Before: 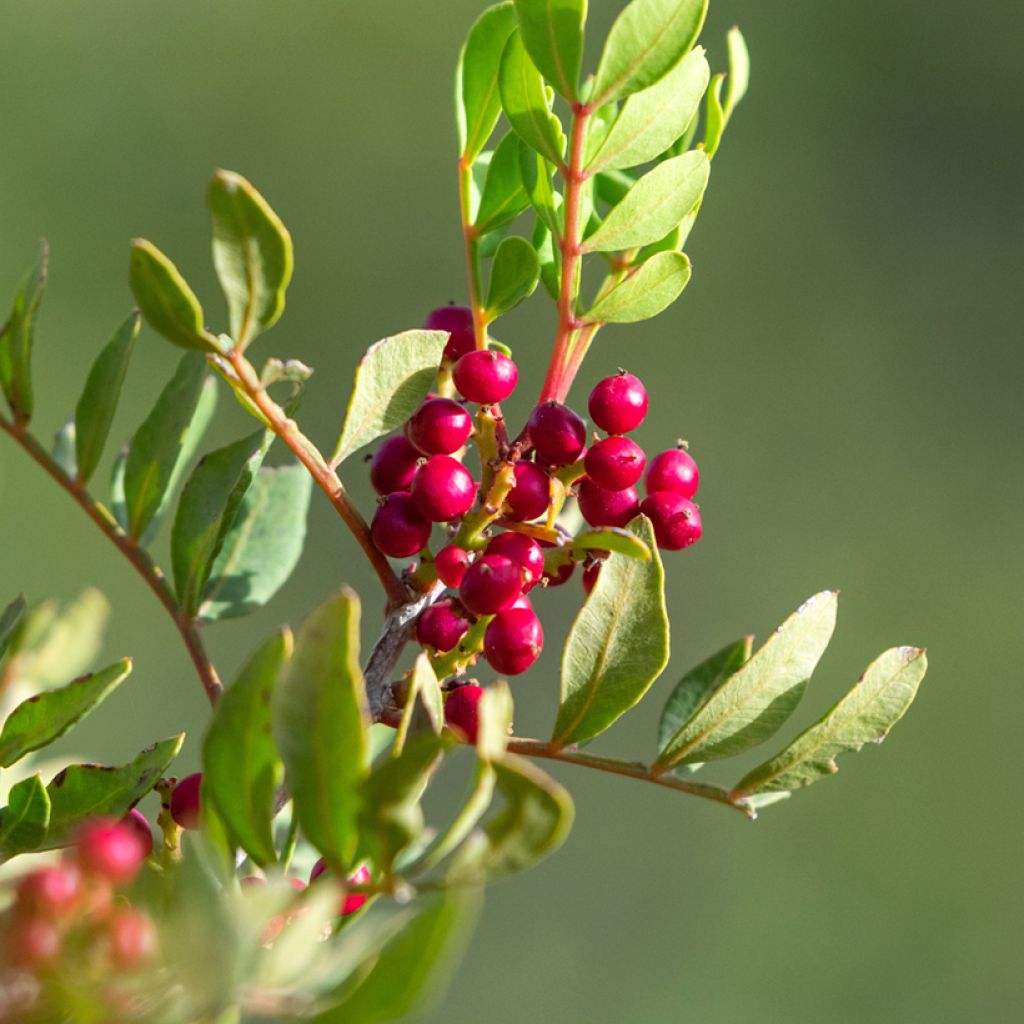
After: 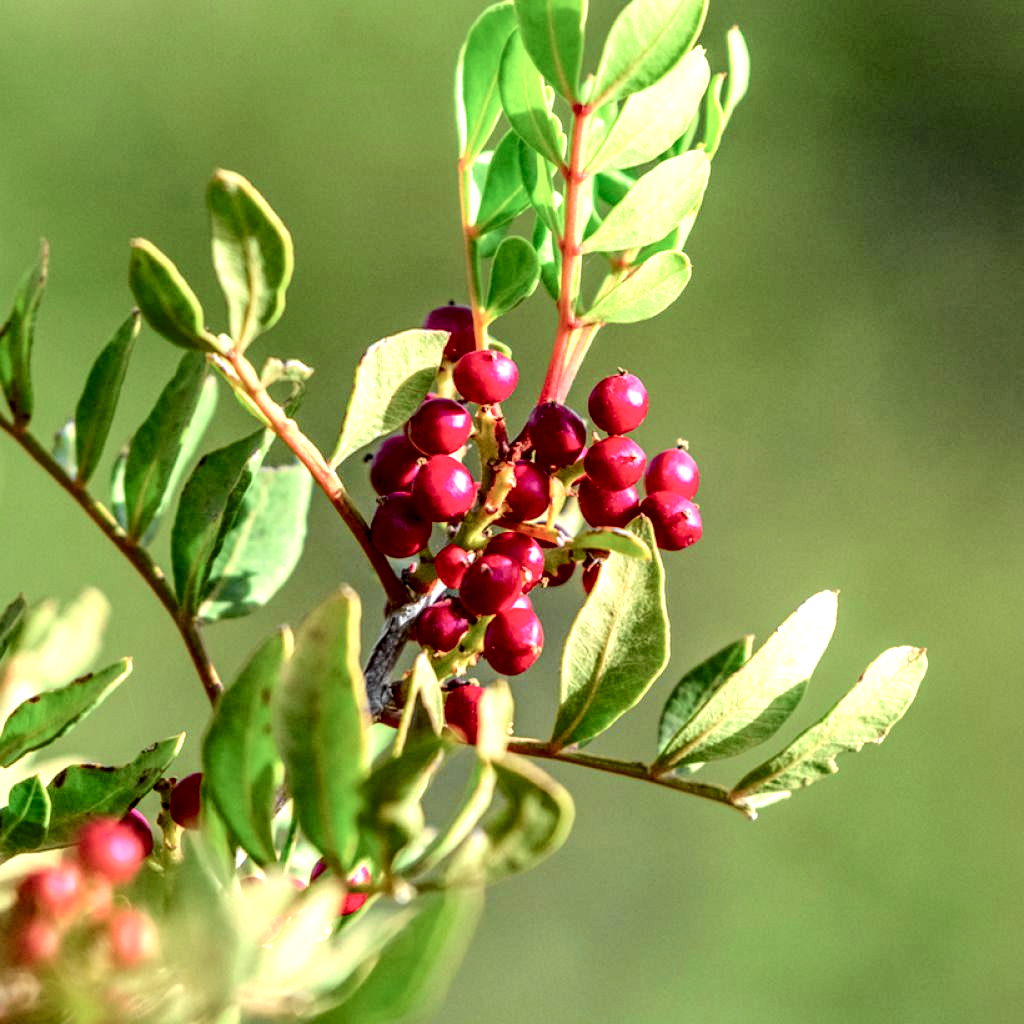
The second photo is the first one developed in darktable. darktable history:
tone curve: curves: ch0 [(0, 0) (0.037, 0.011) (0.131, 0.108) (0.279, 0.279) (0.476, 0.554) (0.617, 0.693) (0.704, 0.77) (0.813, 0.852) (0.916, 0.924) (1, 0.993)]; ch1 [(0, 0) (0.318, 0.278) (0.444, 0.427) (0.493, 0.492) (0.508, 0.502) (0.534, 0.529) (0.562, 0.563) (0.626, 0.662) (0.746, 0.764) (1, 1)]; ch2 [(0, 0) (0.316, 0.292) (0.381, 0.37) (0.423, 0.448) (0.476, 0.492) (0.502, 0.498) (0.522, 0.518) (0.533, 0.532) (0.586, 0.631) (0.634, 0.663) (0.7, 0.7) (0.861, 0.808) (1, 0.951)], color space Lab, independent channels, preserve colors none
exposure: exposure 0.295 EV, compensate highlight preservation false
local contrast: highlights 18%, detail 187%
